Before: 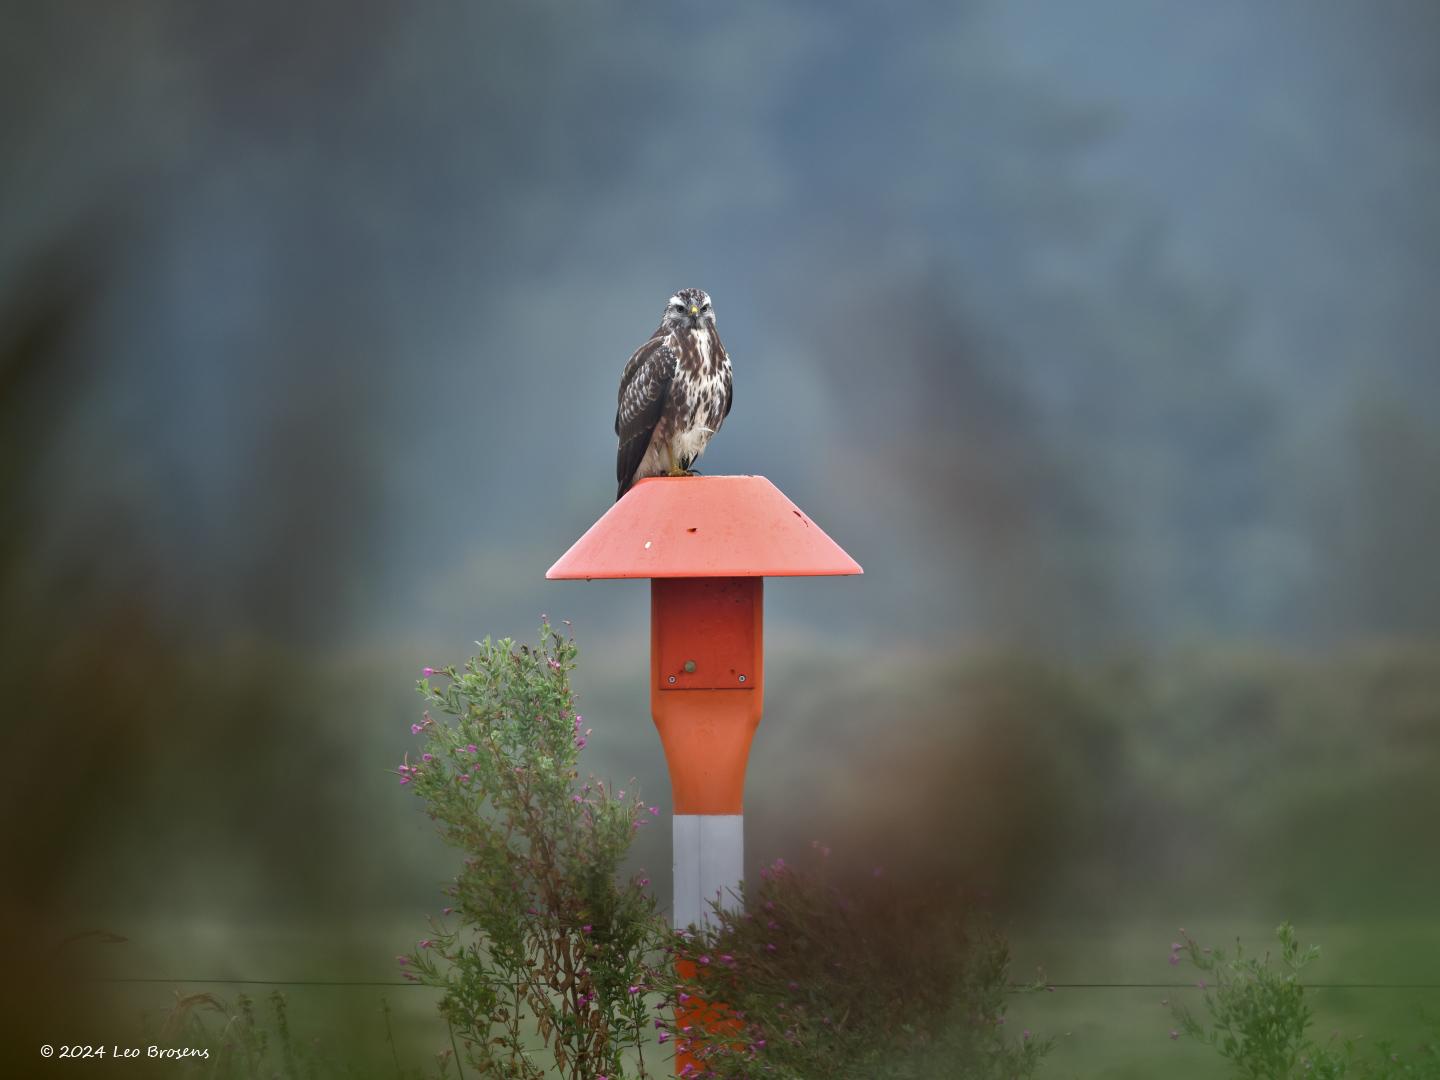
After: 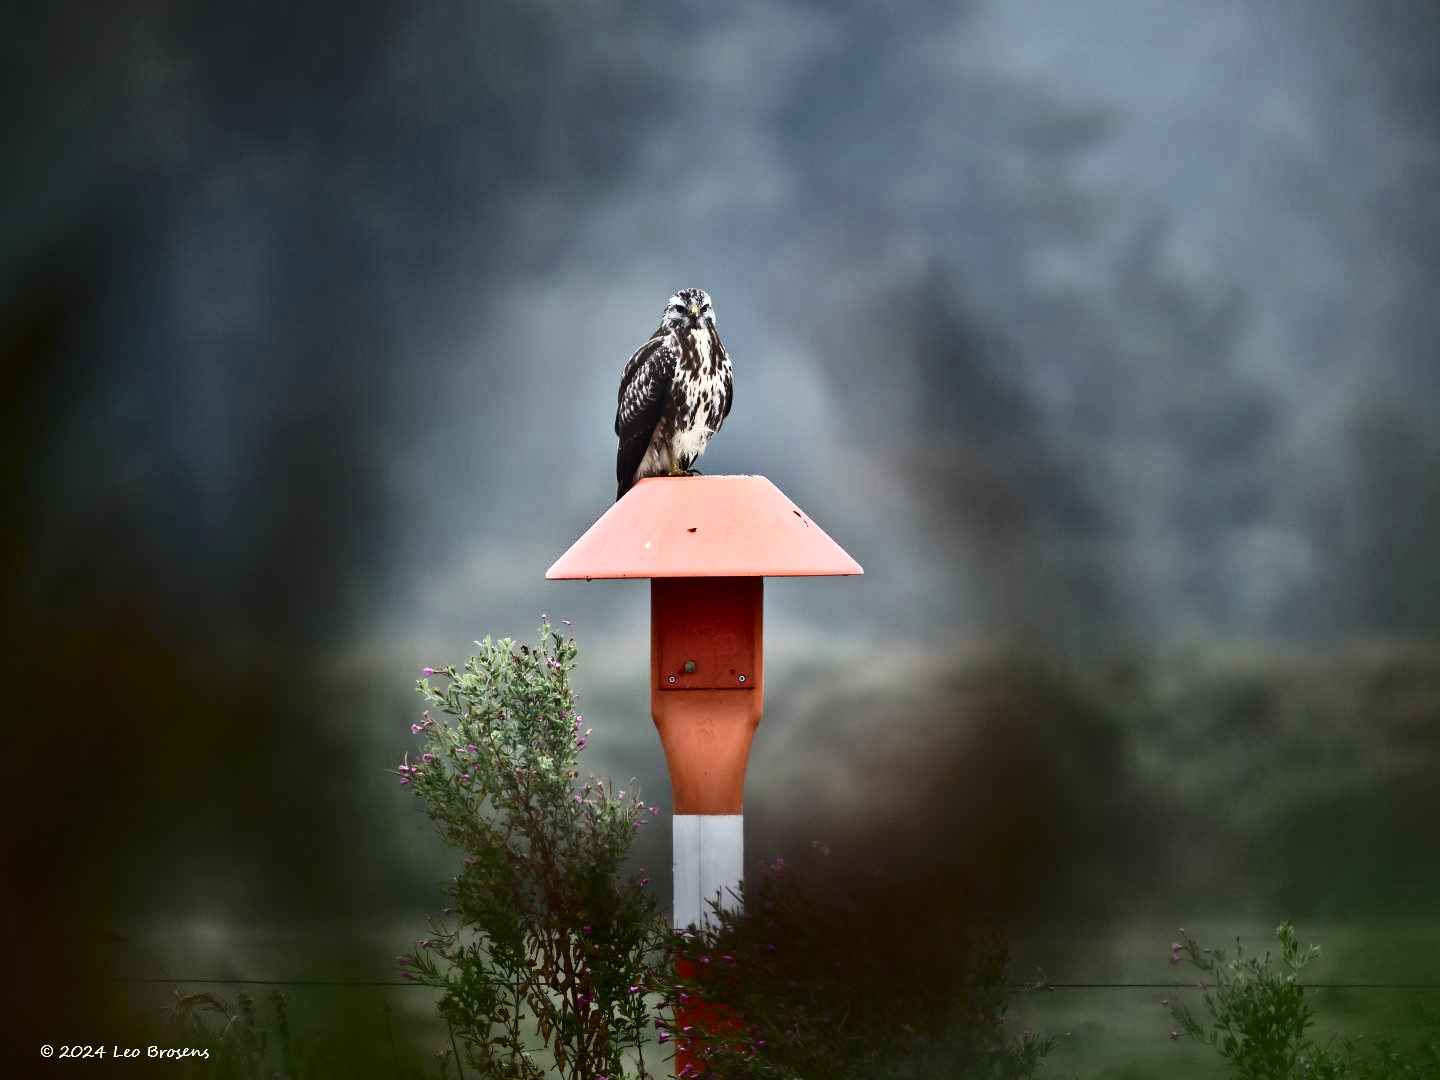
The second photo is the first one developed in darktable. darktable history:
contrast brightness saturation: contrast 0.5, saturation -0.1
tone equalizer: on, module defaults
